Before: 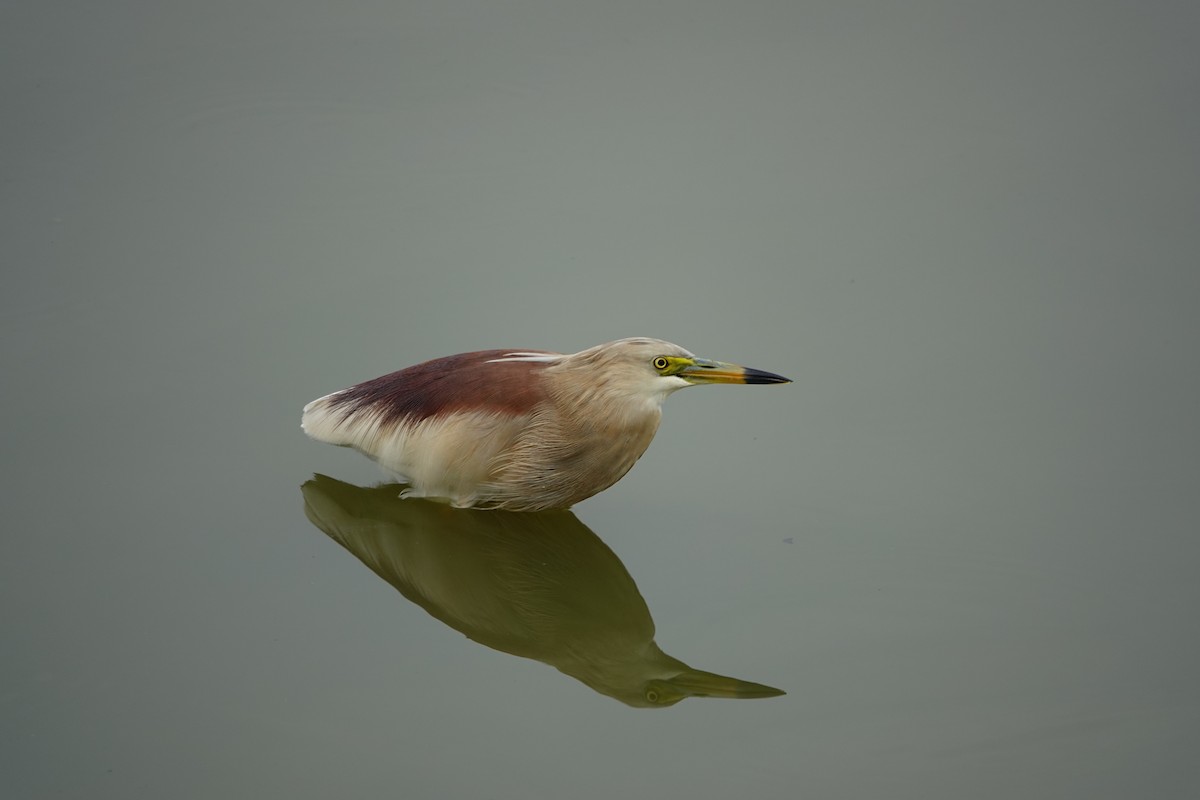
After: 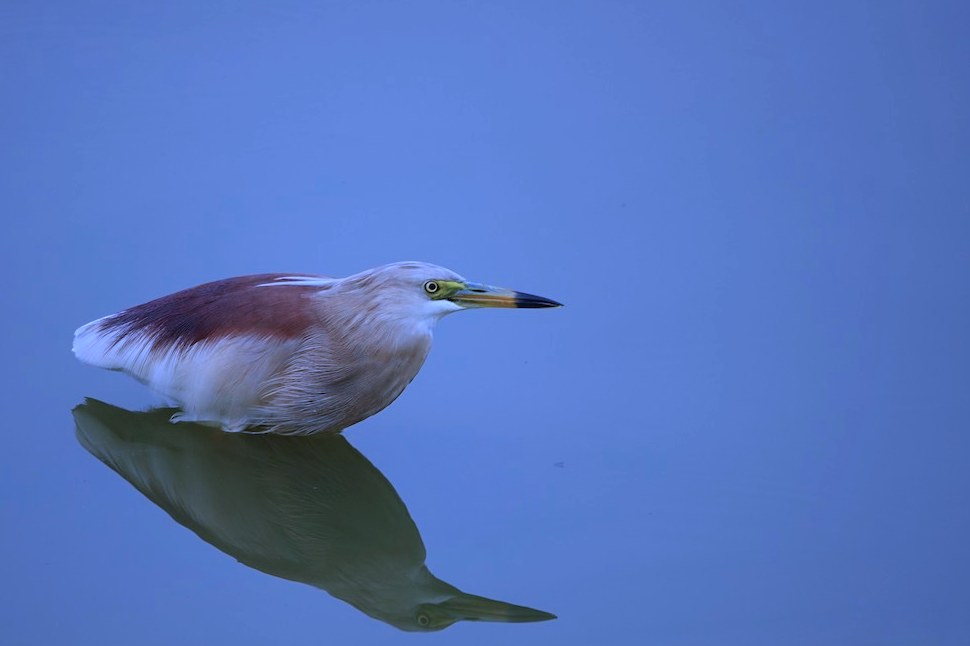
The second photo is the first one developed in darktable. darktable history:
exposure: exposure -0.072 EV, compensate highlight preservation false
crop: left 19.159%, top 9.58%, bottom 9.58%
shadows and highlights: shadows 37.27, highlights -28.18, soften with gaussian
color calibration: output R [1.063, -0.012, -0.003, 0], output B [-0.079, 0.047, 1, 0], illuminant custom, x 0.46, y 0.43, temperature 2642.66 K
